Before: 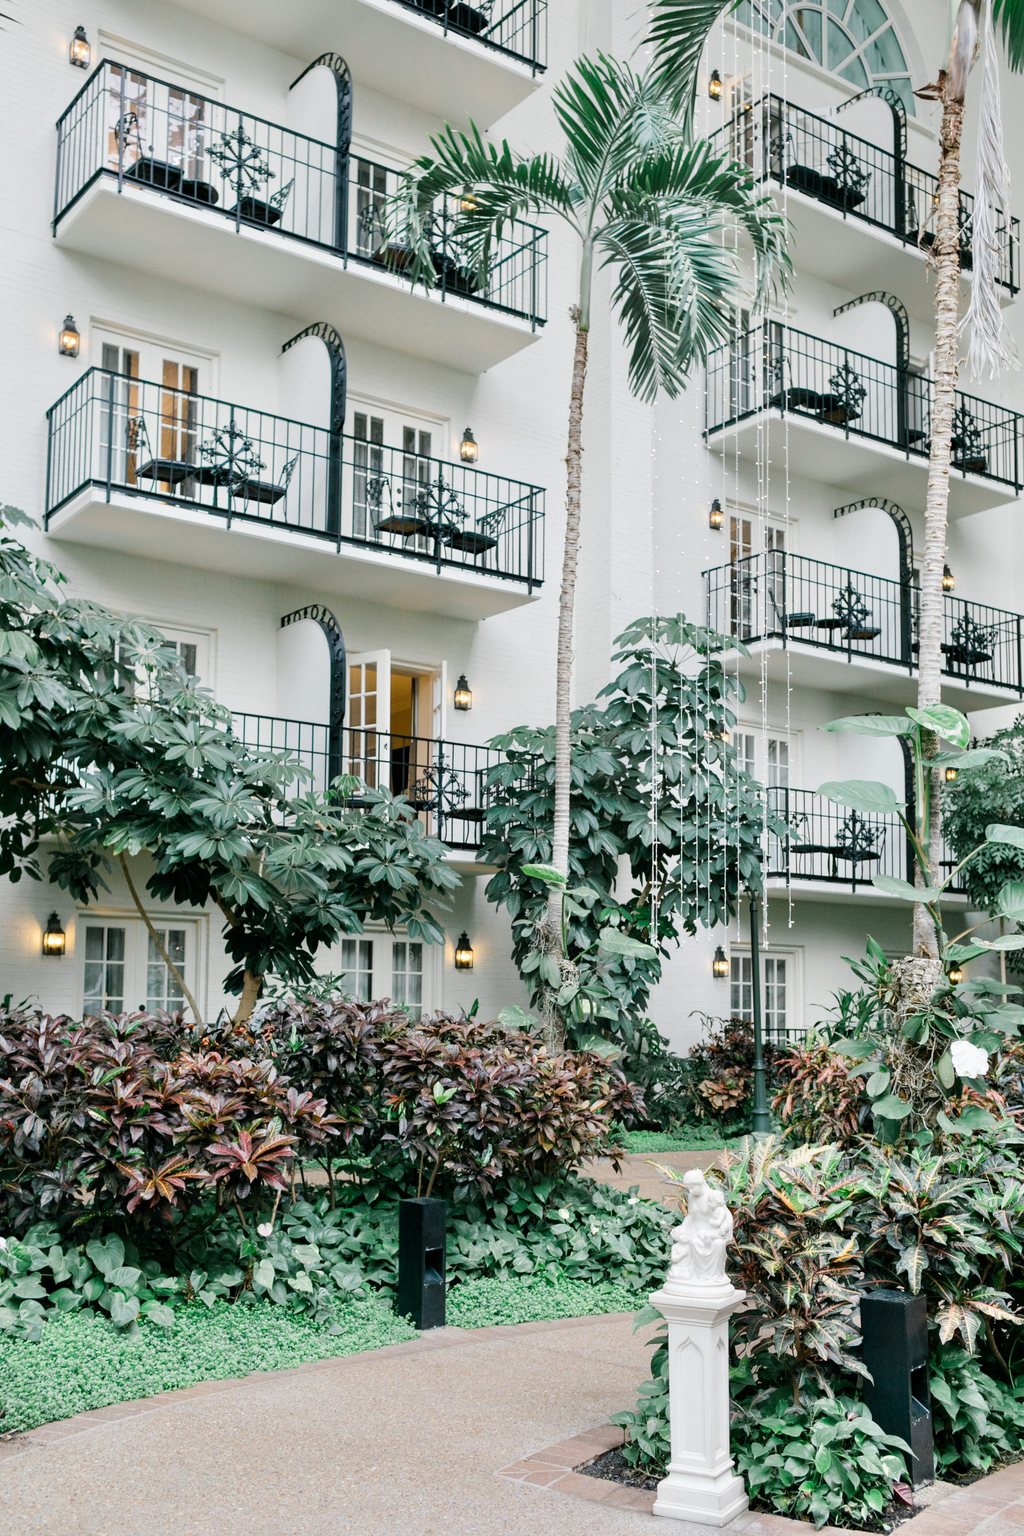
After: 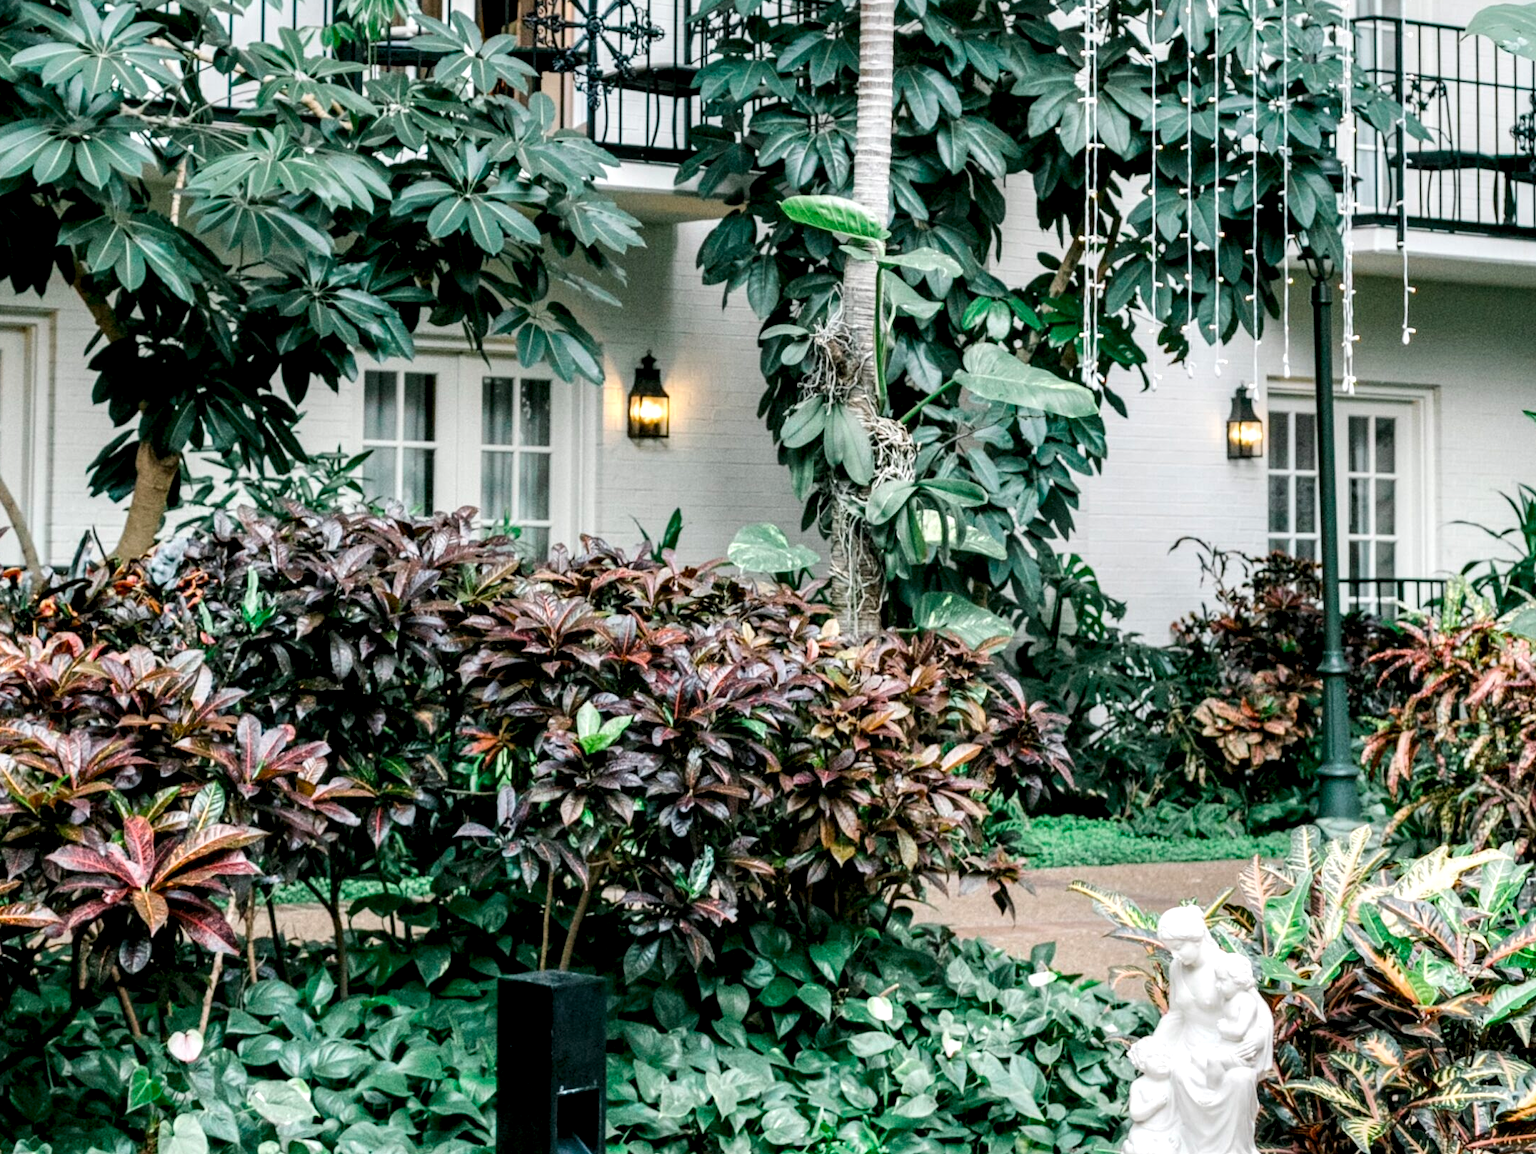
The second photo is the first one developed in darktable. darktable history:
crop: left 18.109%, top 50.783%, right 17.328%, bottom 16.858%
local contrast: highlights 60%, shadows 61%, detail 160%
